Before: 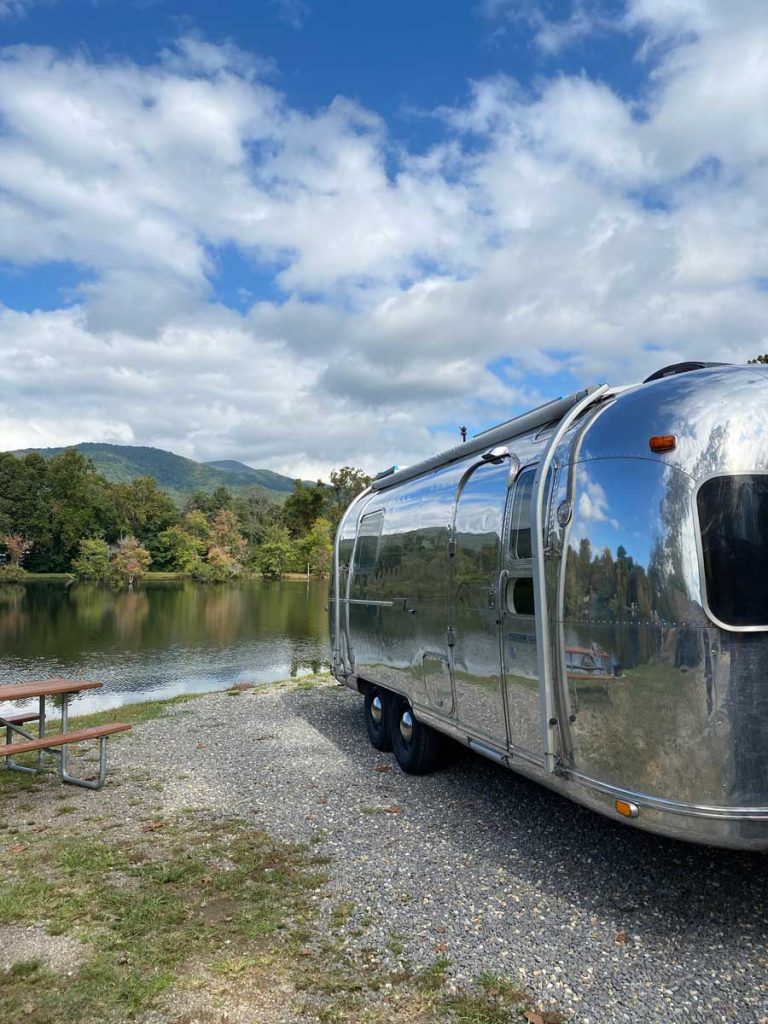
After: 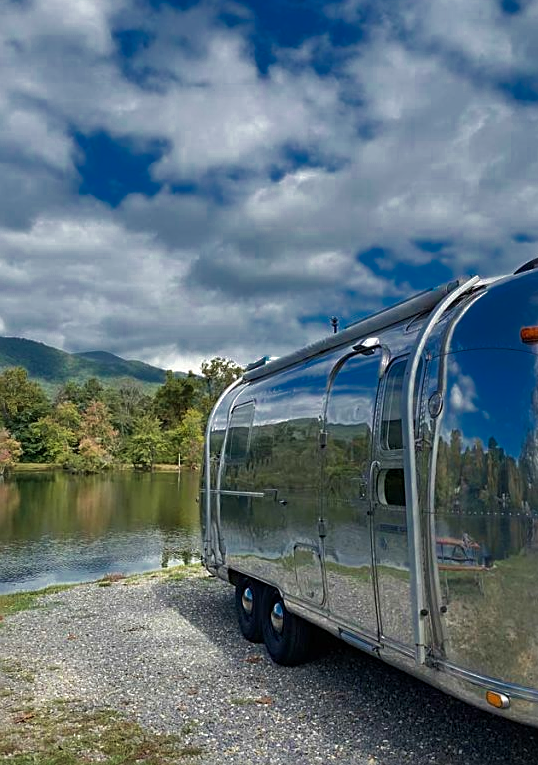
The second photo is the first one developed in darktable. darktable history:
velvia: on, module defaults
color zones: curves: ch0 [(0, 0.497) (0.143, 0.5) (0.286, 0.5) (0.429, 0.483) (0.571, 0.116) (0.714, -0.006) (0.857, 0.28) (1, 0.497)]
crop and rotate: left 16.851%, top 10.707%, right 12.969%, bottom 14.542%
sharpen: on, module defaults
